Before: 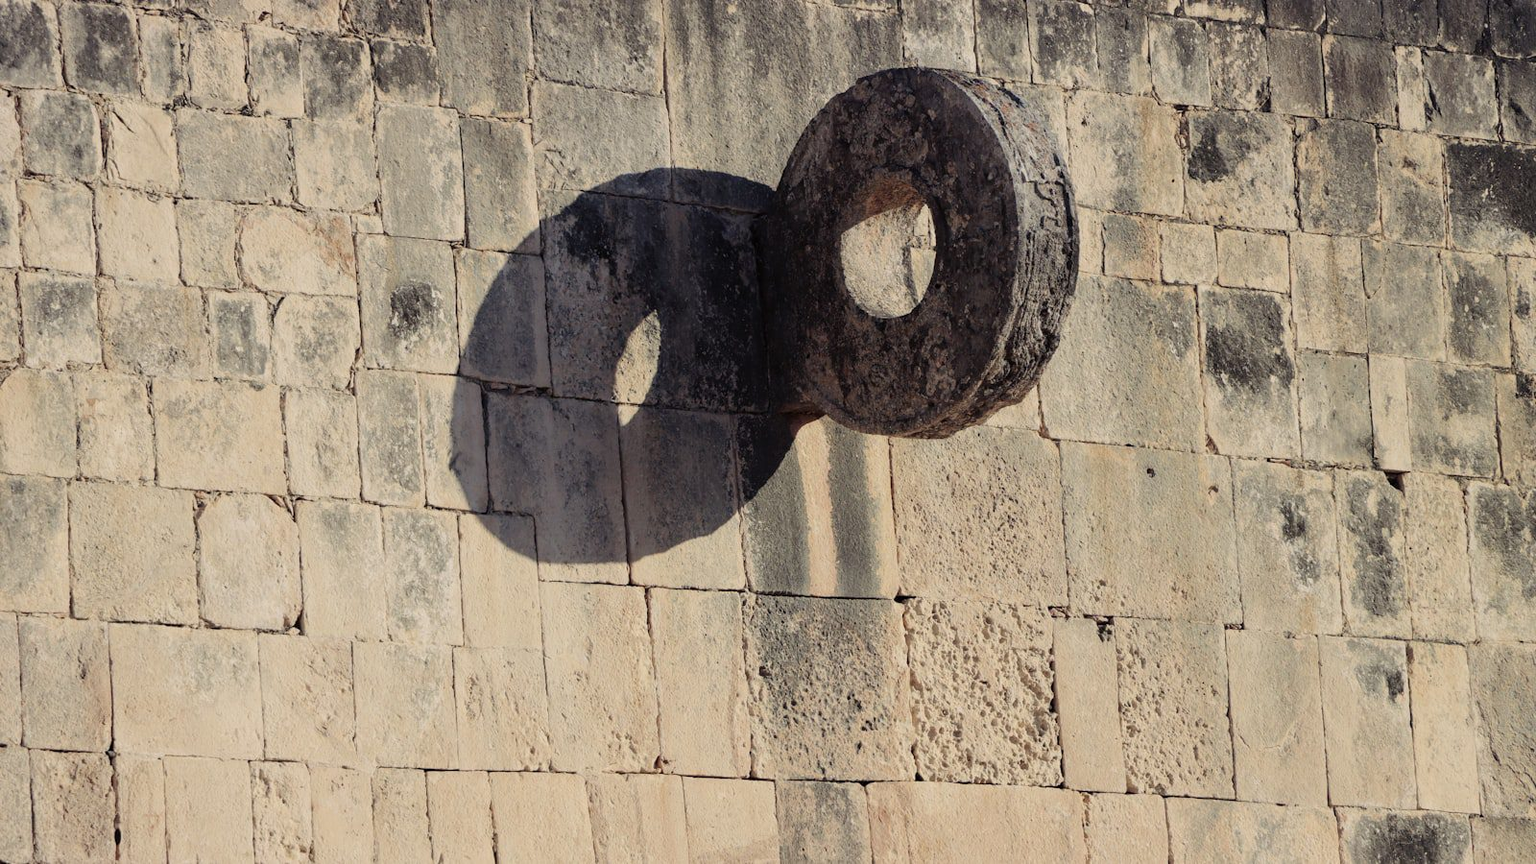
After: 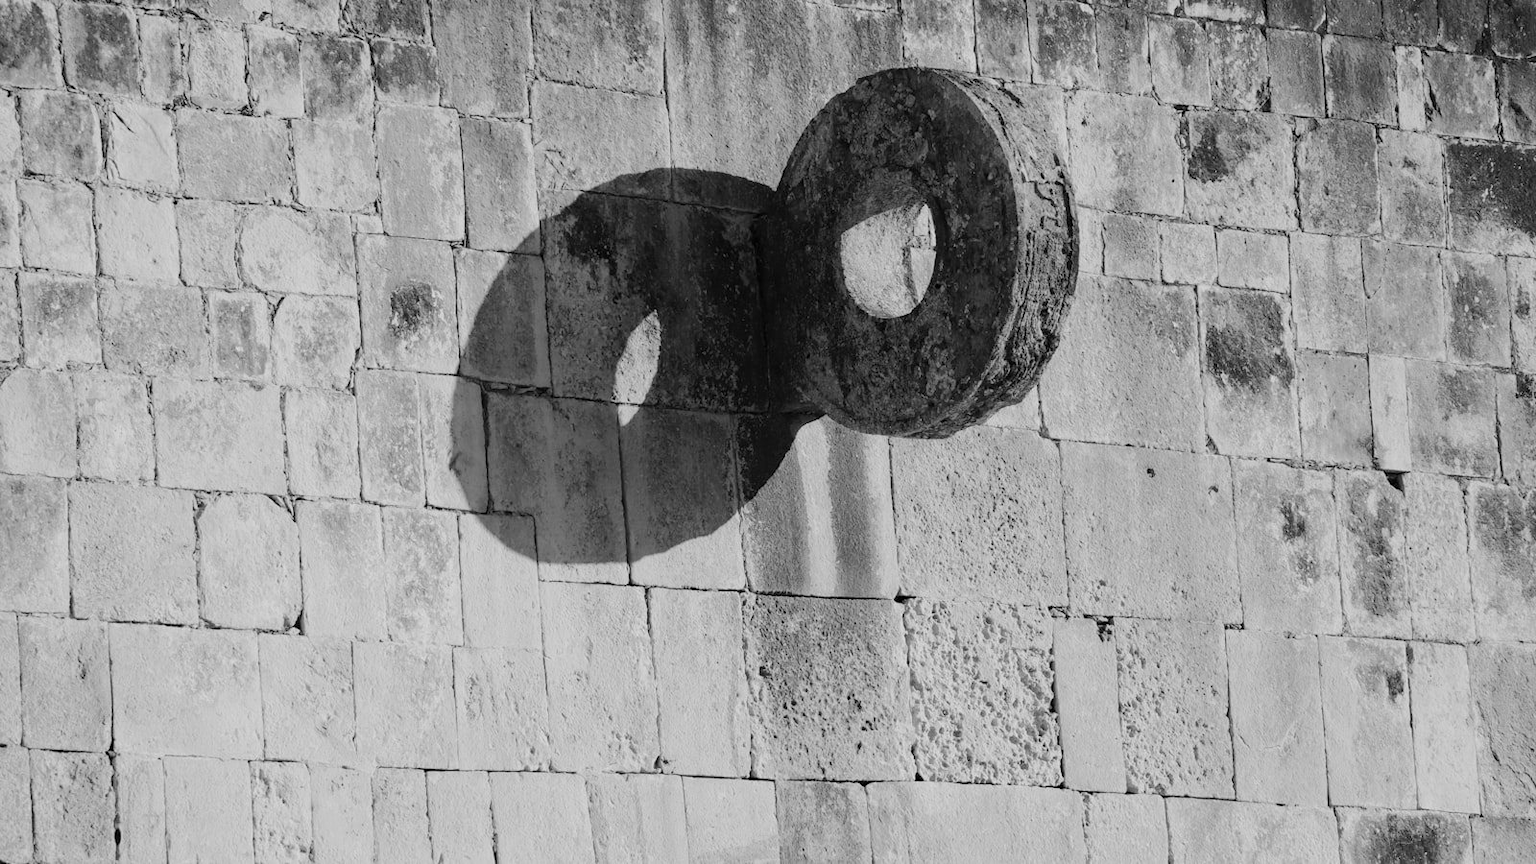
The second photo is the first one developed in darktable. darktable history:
monochrome: a -6.99, b 35.61, size 1.4
white balance: red 0.978, blue 0.999
tone equalizer: on, module defaults
color balance rgb: perceptual saturation grading › global saturation 25%, perceptual brilliance grading › mid-tones 10%, perceptual brilliance grading › shadows 15%, global vibrance 20%
